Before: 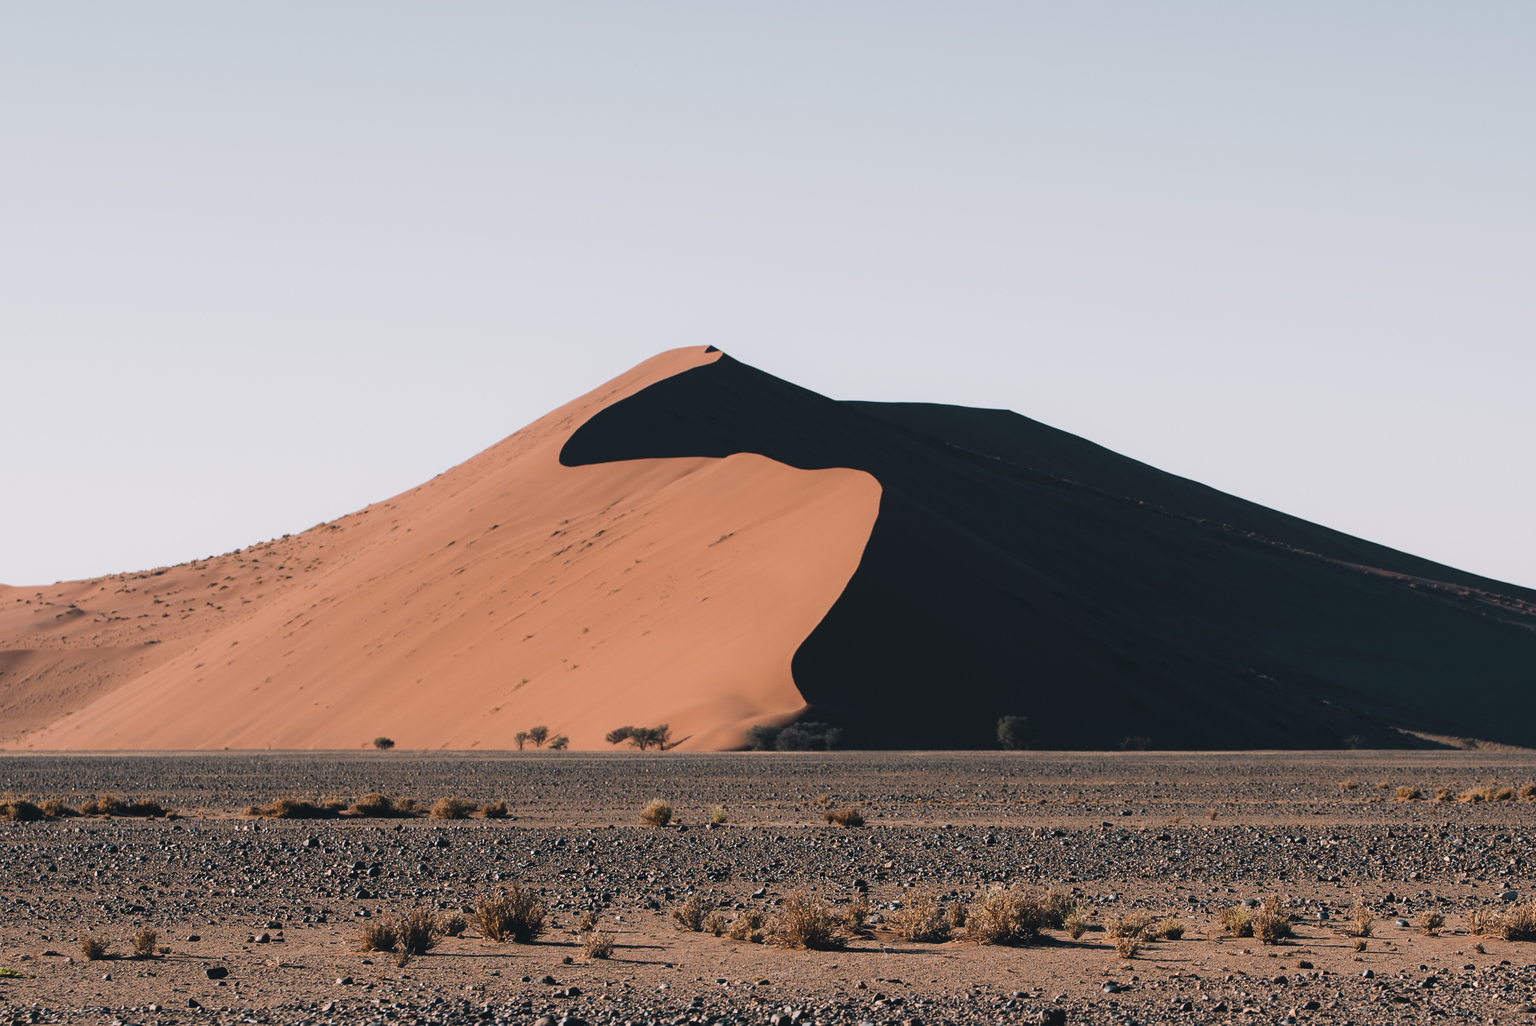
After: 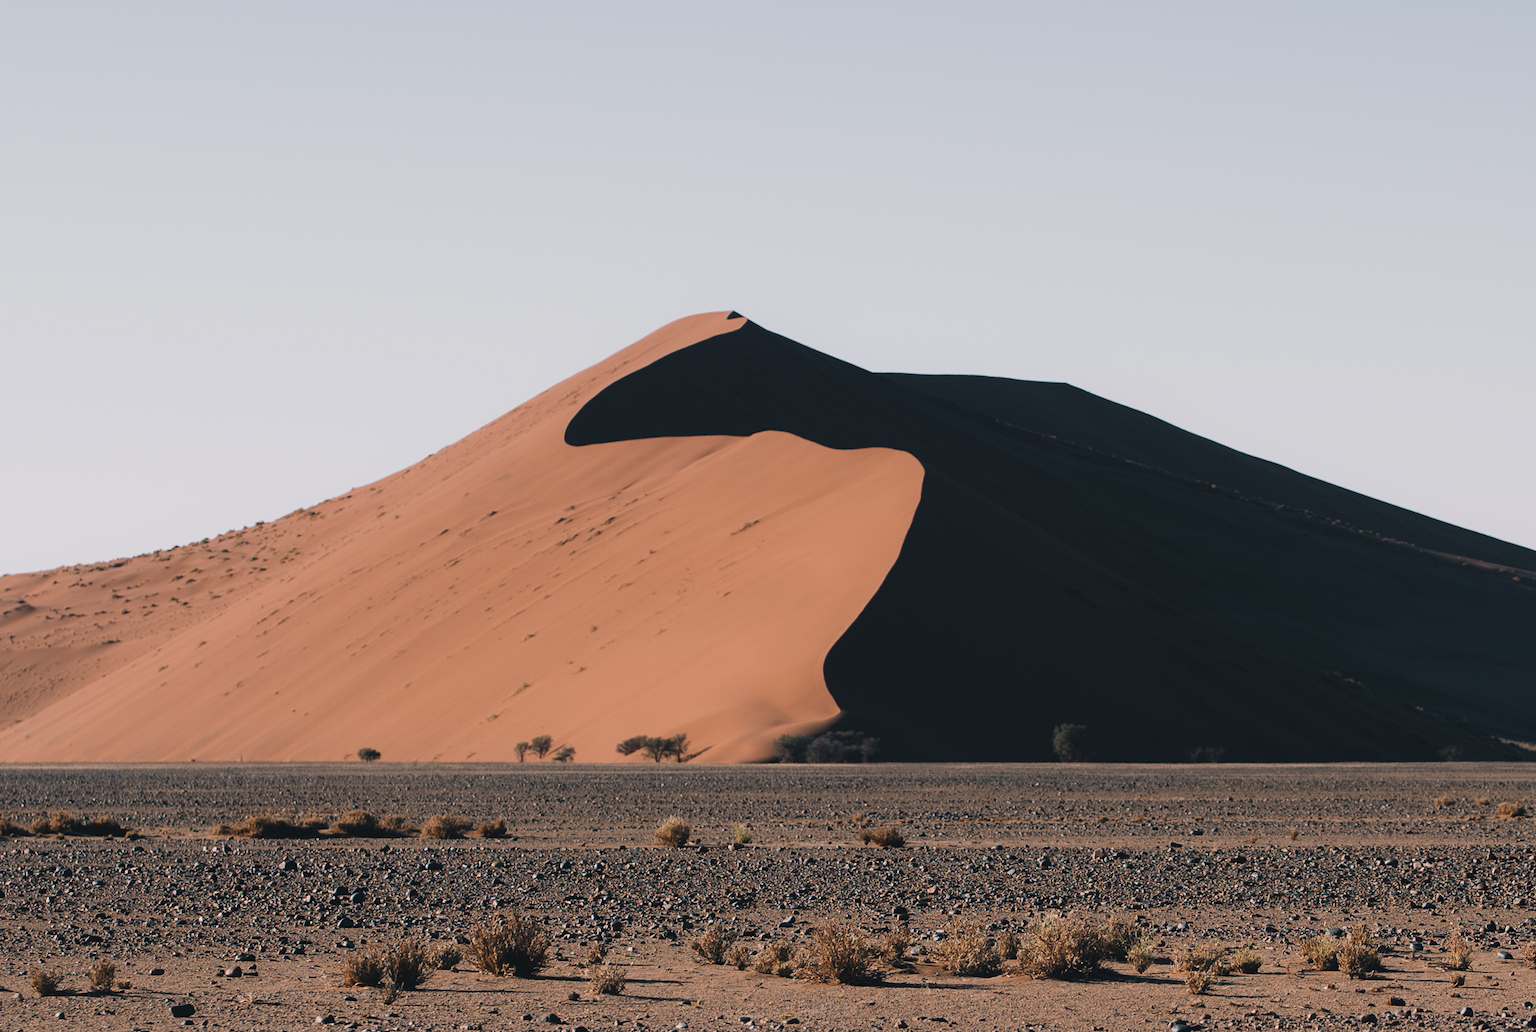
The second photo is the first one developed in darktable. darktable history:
exposure: exposure -0.113 EV, compensate highlight preservation false
crop: left 3.48%, top 6.513%, right 6.834%, bottom 3.197%
